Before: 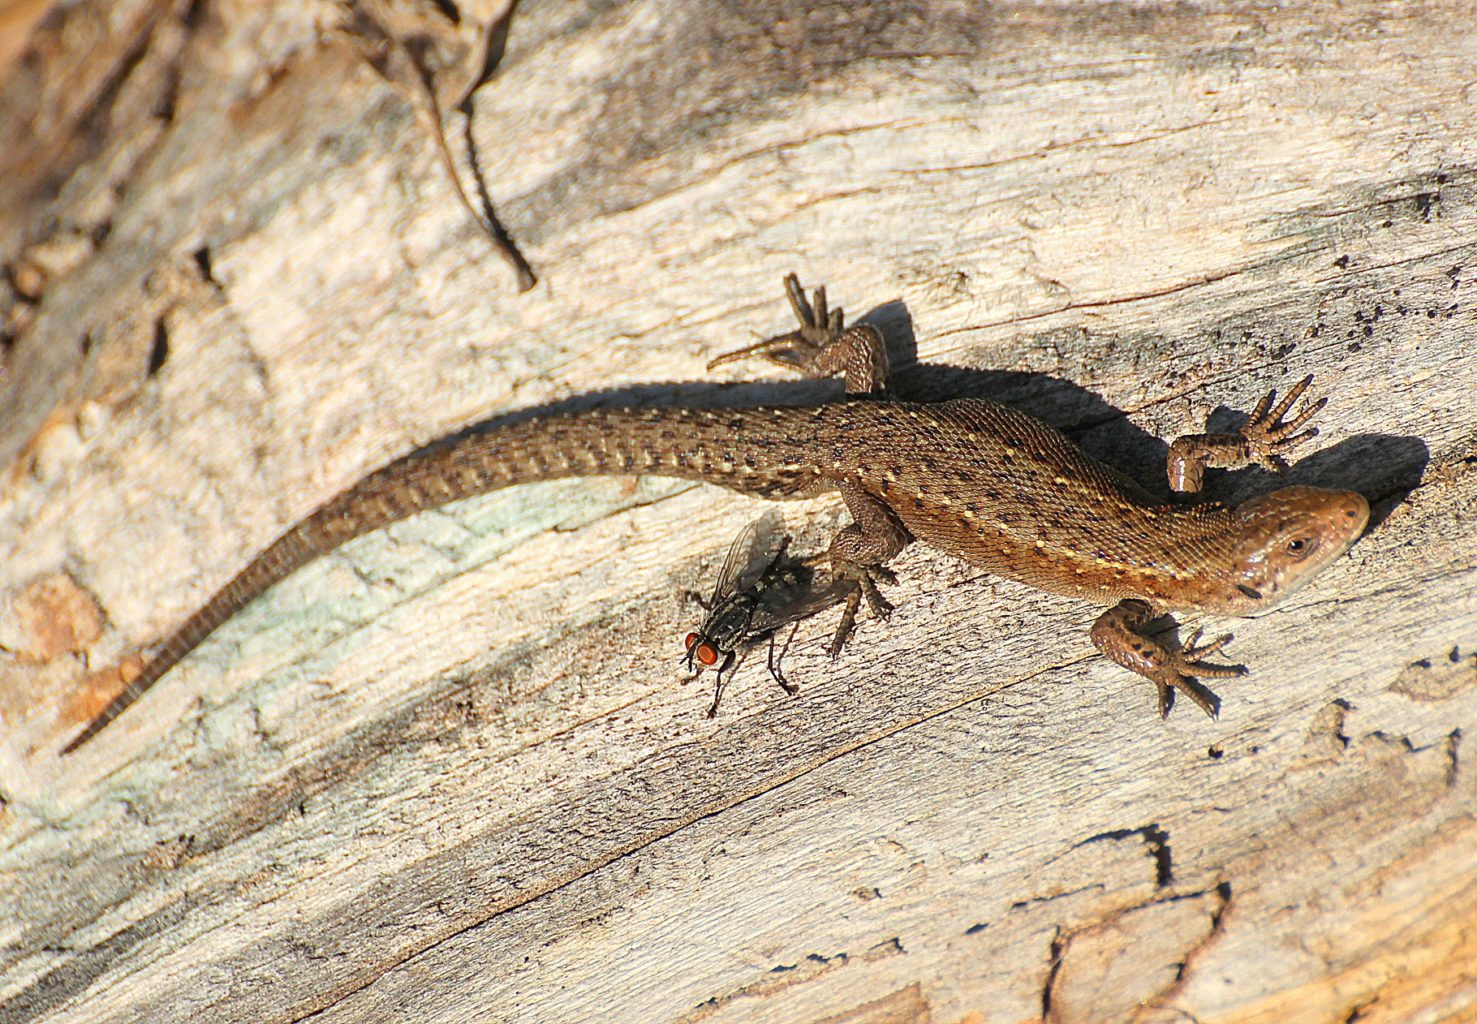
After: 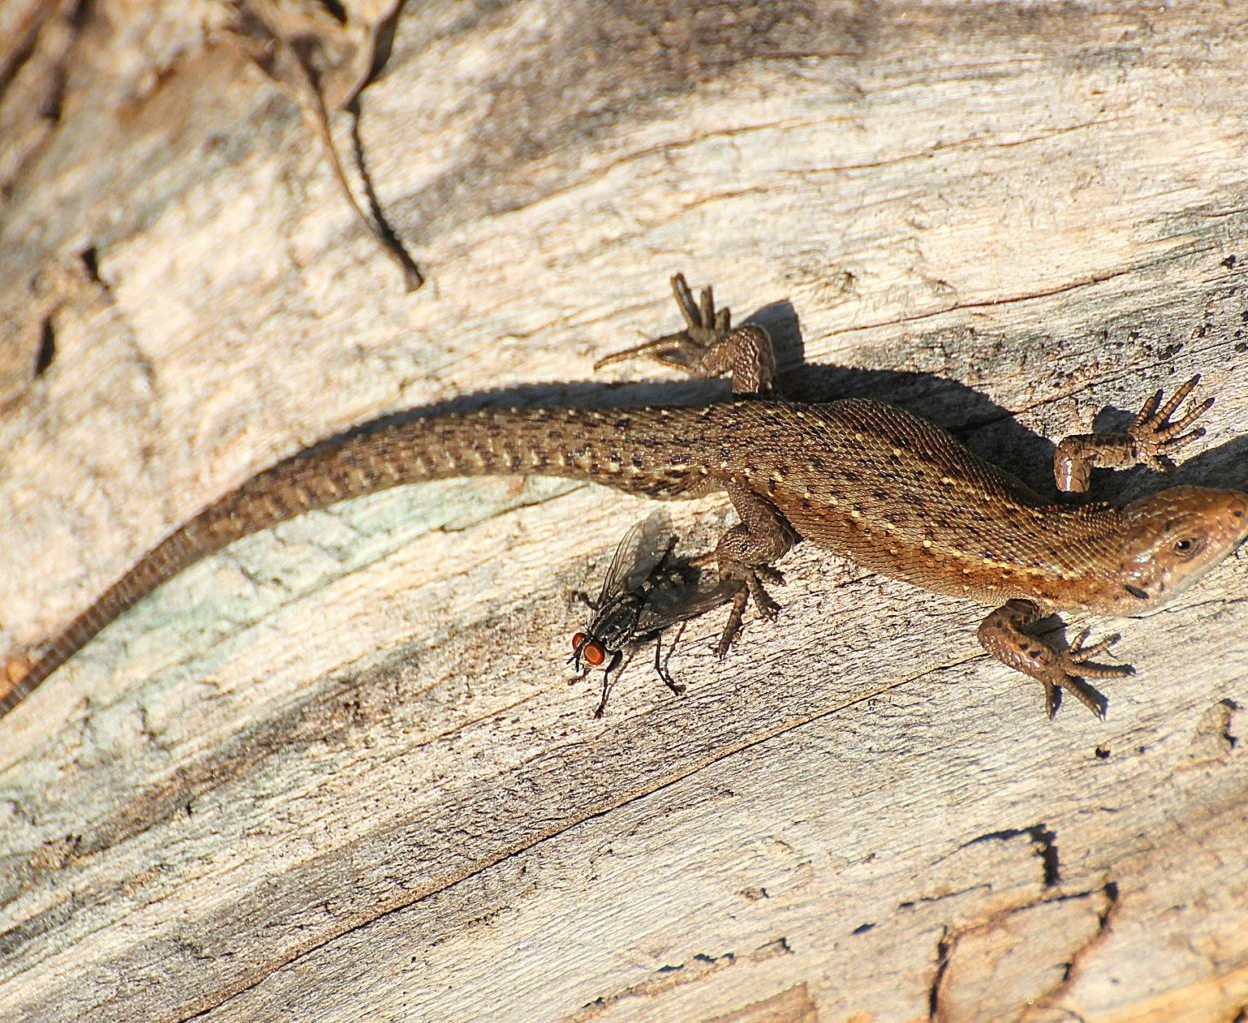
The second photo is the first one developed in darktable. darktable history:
crop: left 7.71%, right 7.787%
